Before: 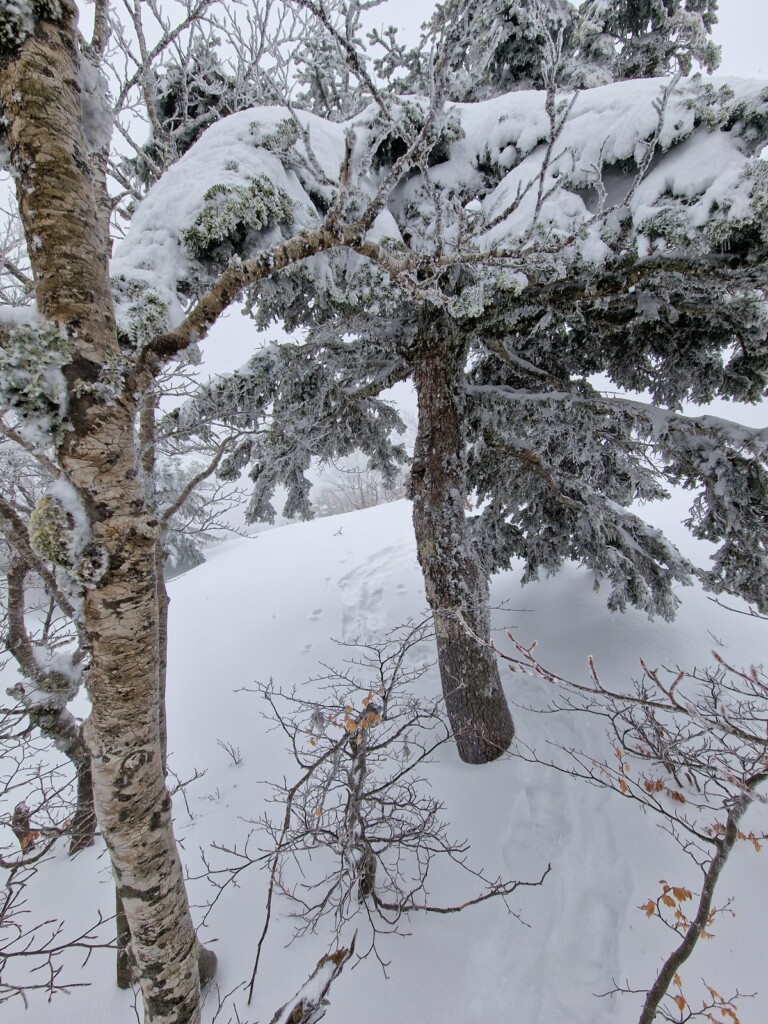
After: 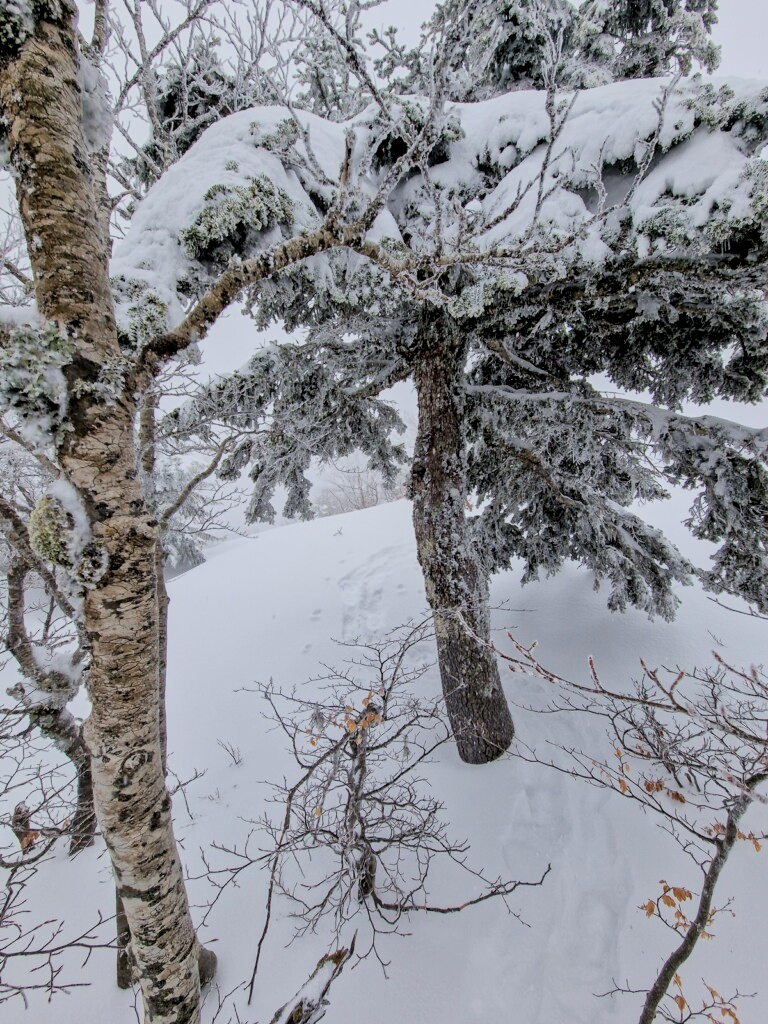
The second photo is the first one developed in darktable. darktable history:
filmic rgb: black relative exposure -7.65 EV, white relative exposure 4.56 EV, hardness 3.61, color science v6 (2022)
exposure: exposure 0.289 EV, compensate exposure bias true, compensate highlight preservation false
local contrast: on, module defaults
